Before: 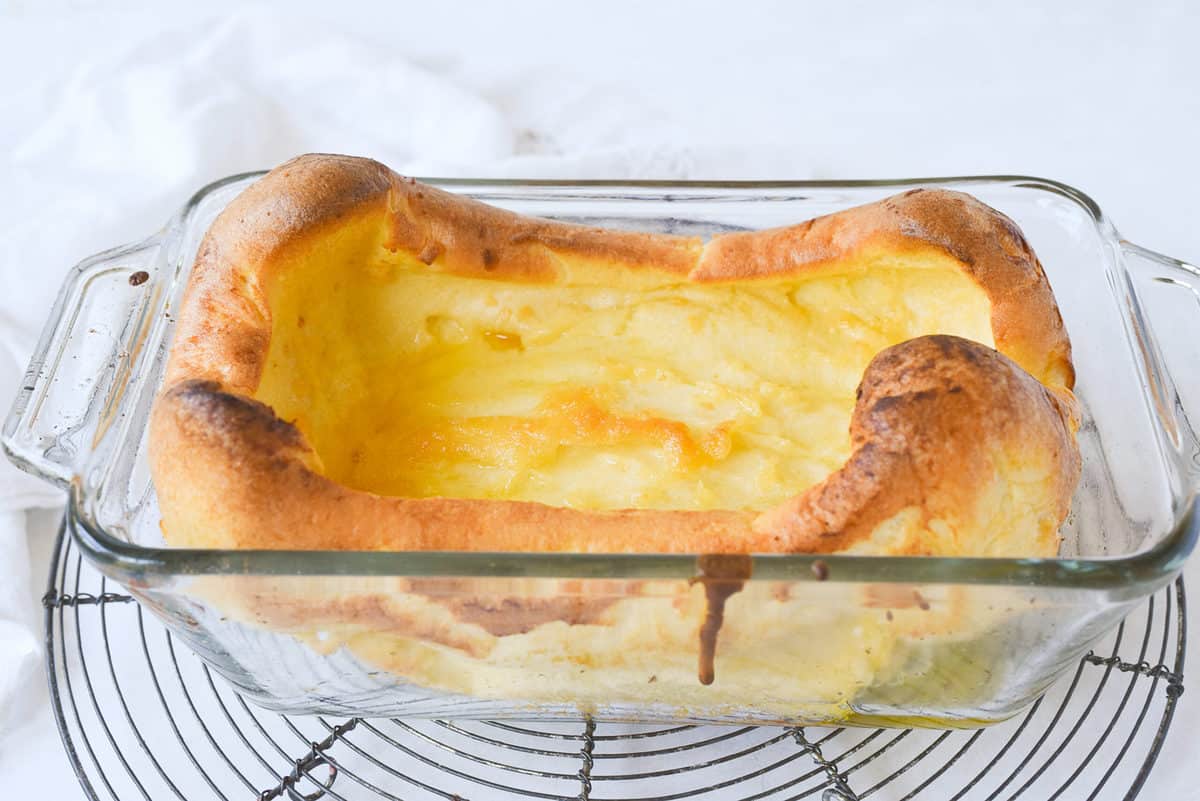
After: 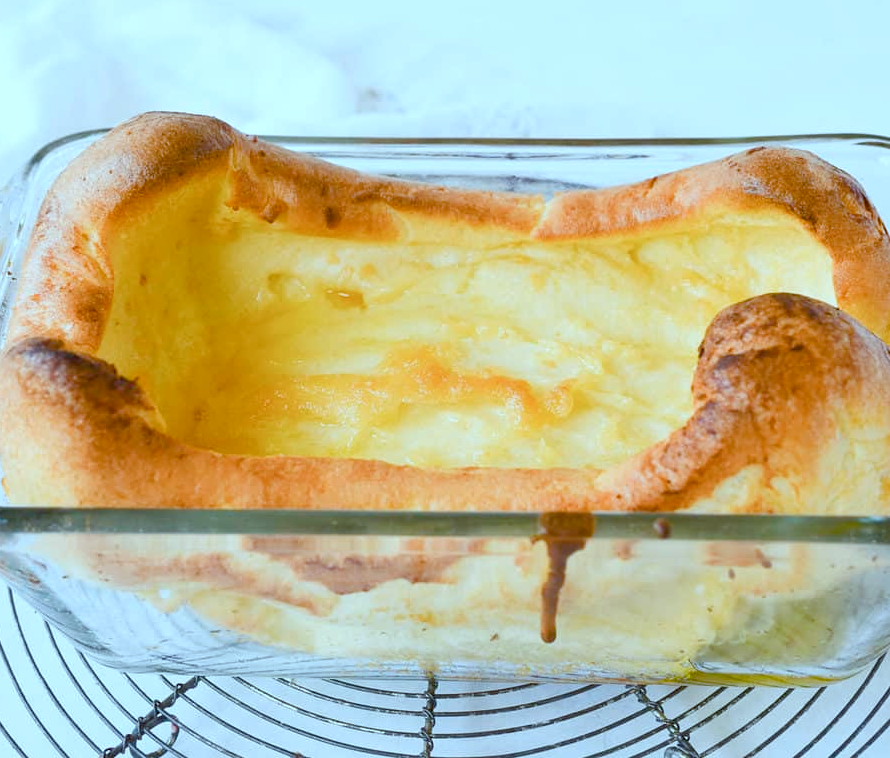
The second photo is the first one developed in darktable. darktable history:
color balance rgb: shadows lift › chroma 2.019%, shadows lift › hue 250.55°, perceptual saturation grading › global saturation 20%, perceptual saturation grading › highlights -25.606%, perceptual saturation grading › shadows 49.409%
crop and rotate: left 13.2%, top 5.264%, right 12.576%
exposure: black level correction 0.009, exposure 0.016 EV, compensate exposure bias true, compensate highlight preservation false
color correction: highlights a* -11.29, highlights b* -15.23
